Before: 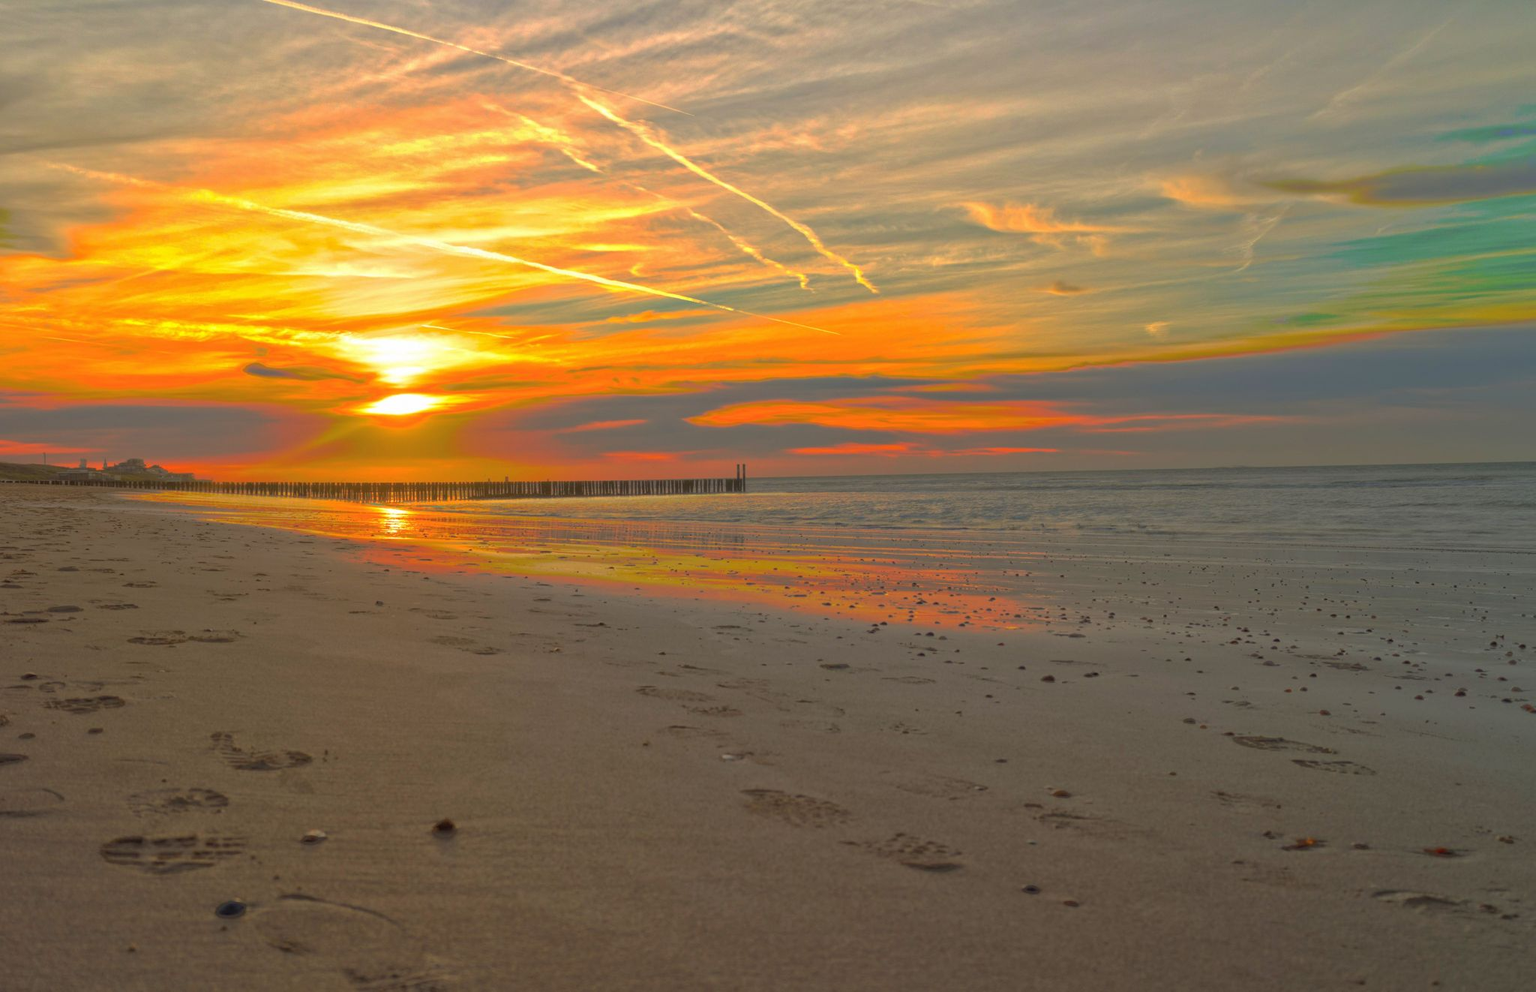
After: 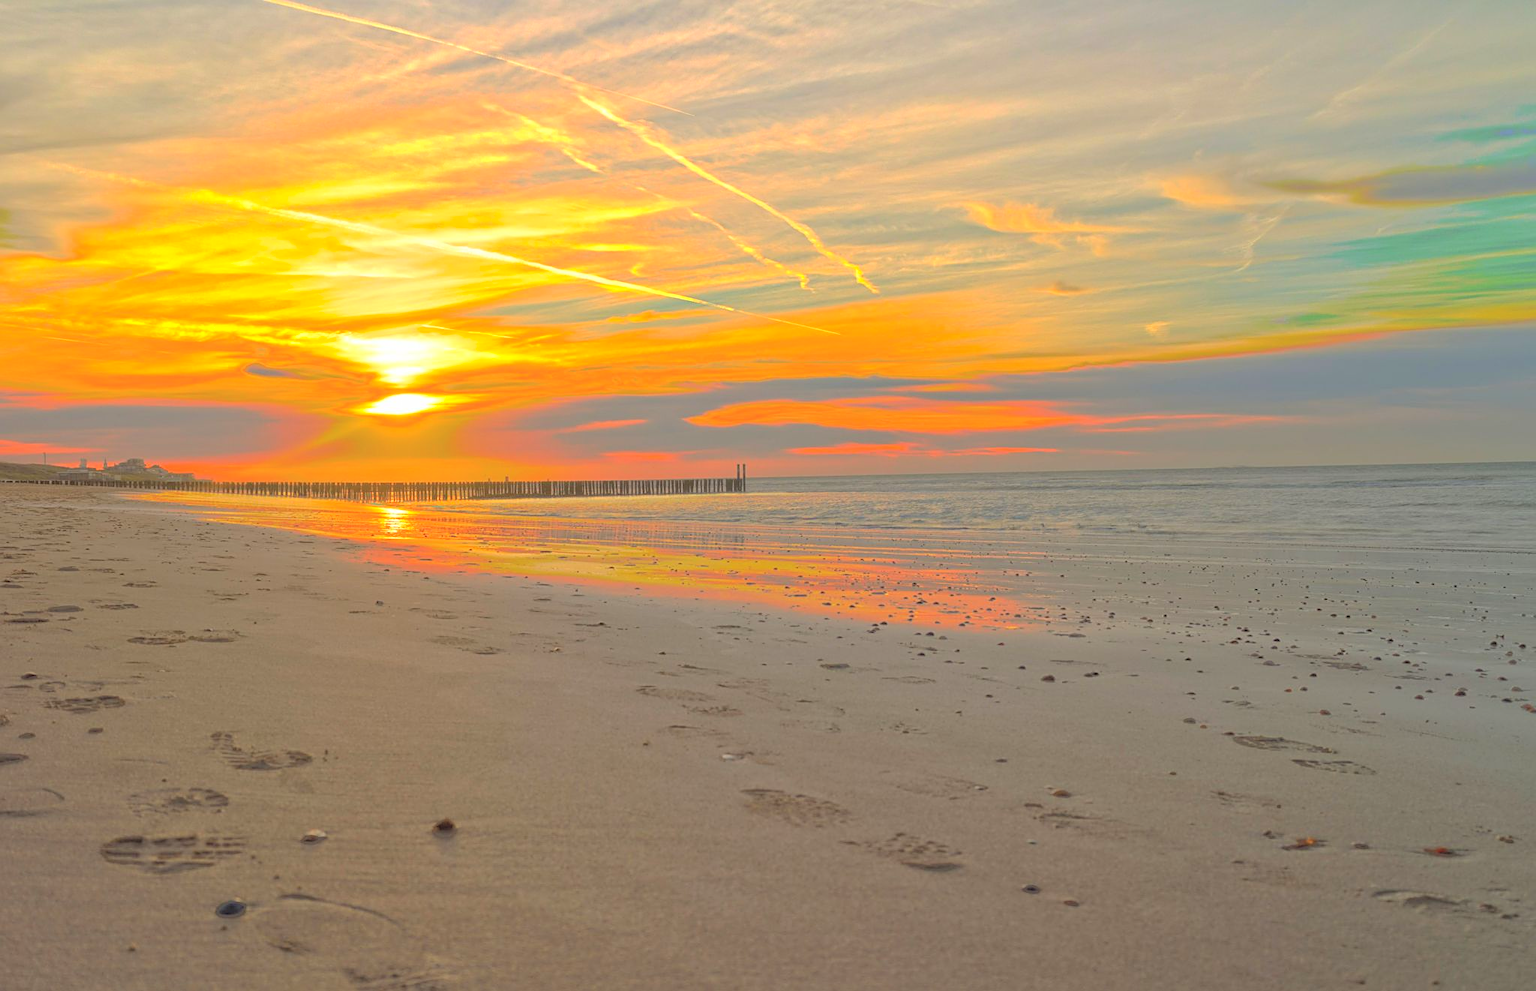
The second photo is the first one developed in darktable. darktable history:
contrast brightness saturation: contrast 0.1, brightness 0.3, saturation 0.14
sharpen: on, module defaults
